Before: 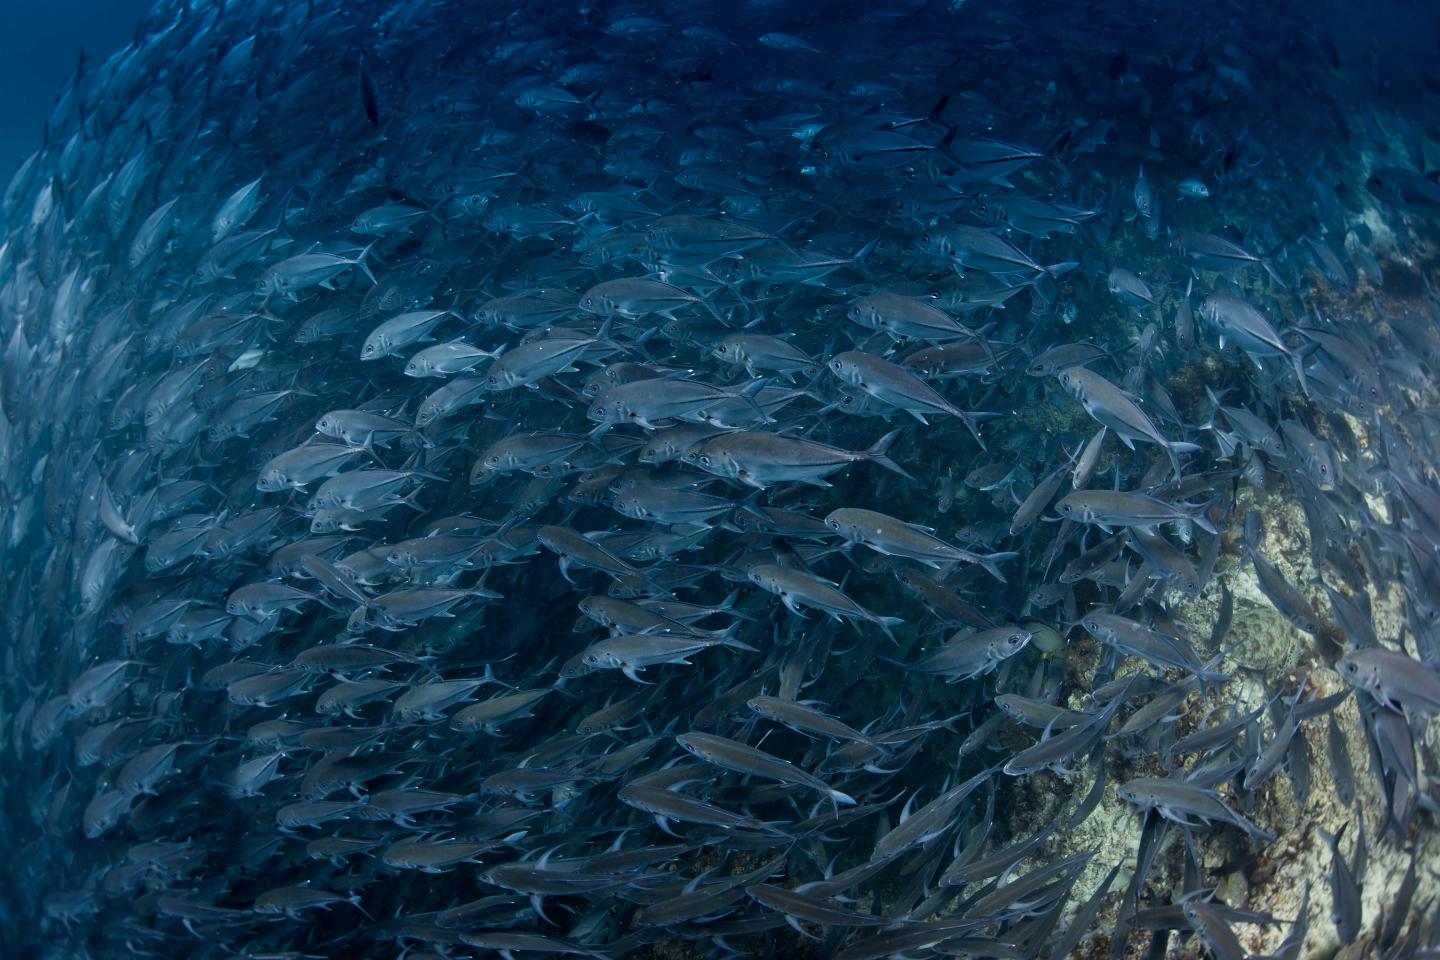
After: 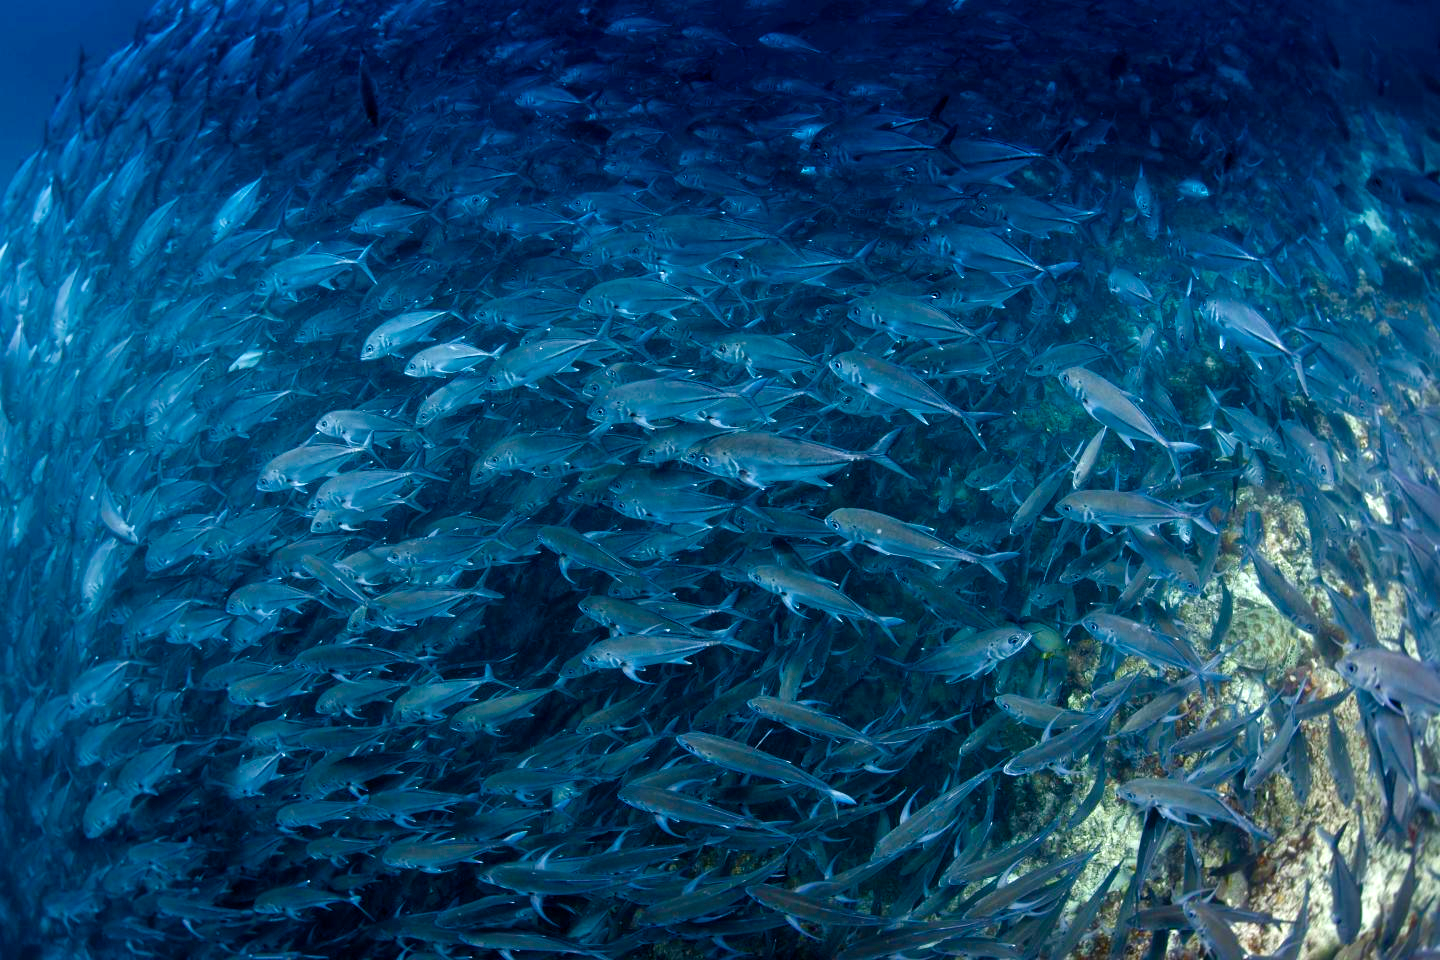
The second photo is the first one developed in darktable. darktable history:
color zones: curves: ch0 [(0.11, 0.396) (0.195, 0.36) (0.25, 0.5) (0.303, 0.412) (0.357, 0.544) (0.75, 0.5) (0.967, 0.328)]; ch1 [(0, 0.468) (0.112, 0.512) (0.202, 0.6) (0.25, 0.5) (0.307, 0.352) (0.357, 0.544) (0.75, 0.5) (0.963, 0.524)]
color balance rgb: linear chroma grading › shadows -2.2%, linear chroma grading › highlights -15%, linear chroma grading › global chroma -10%, linear chroma grading › mid-tones -10%, perceptual saturation grading › global saturation 45%, perceptual saturation grading › highlights -50%, perceptual saturation grading › shadows 30%, perceptual brilliance grading › global brilliance 18%, global vibrance 45%
